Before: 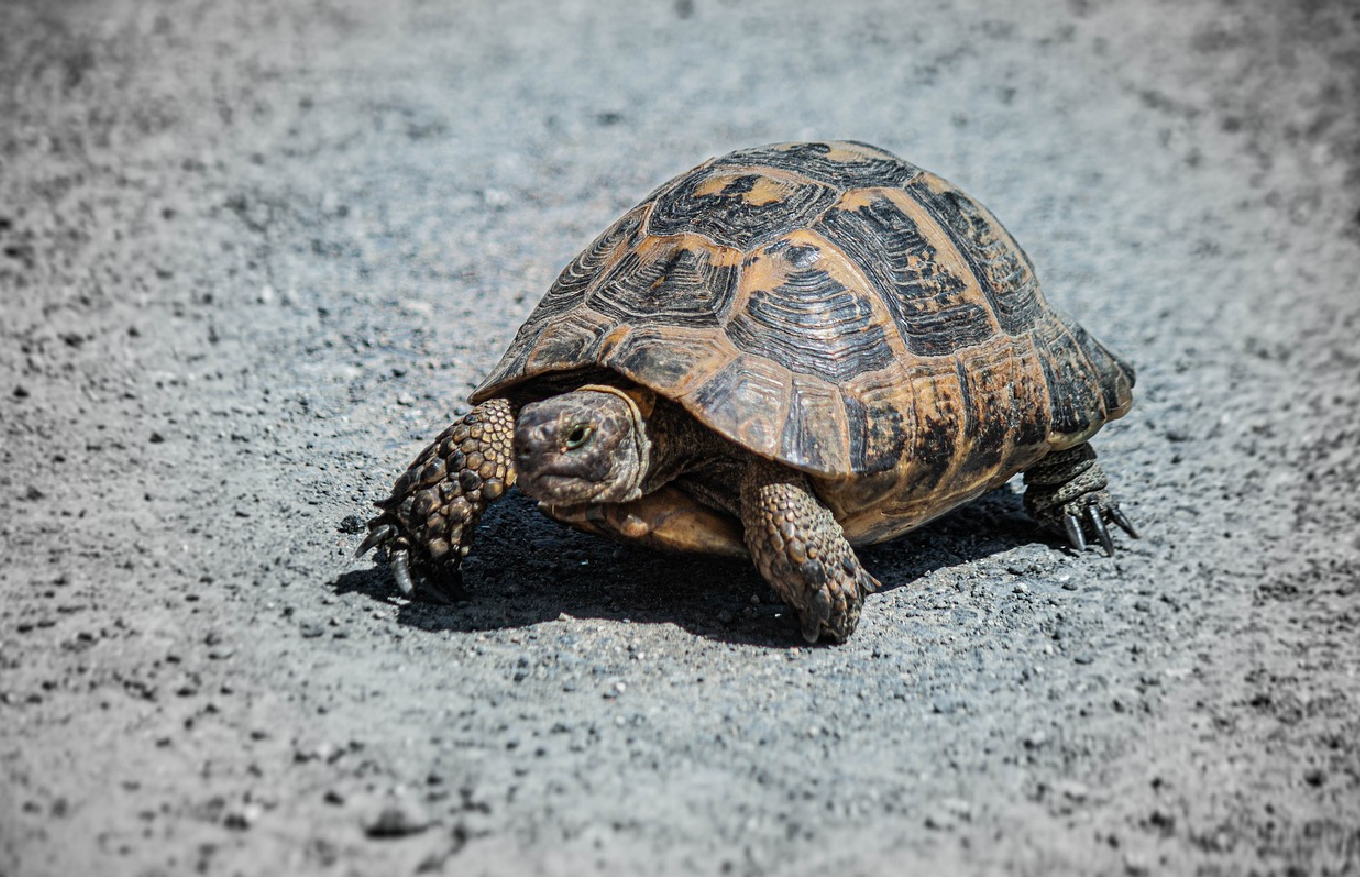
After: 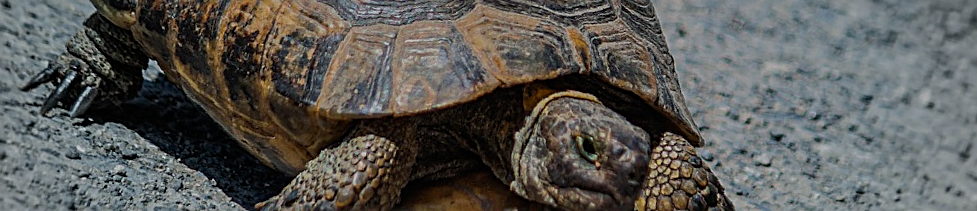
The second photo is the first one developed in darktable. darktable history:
color balance rgb: perceptual saturation grading › global saturation 20%, global vibrance 20%
exposure: exposure -1 EV, compensate highlight preservation false
crop and rotate: angle 16.12°, top 30.835%, bottom 35.653%
sharpen: on, module defaults
